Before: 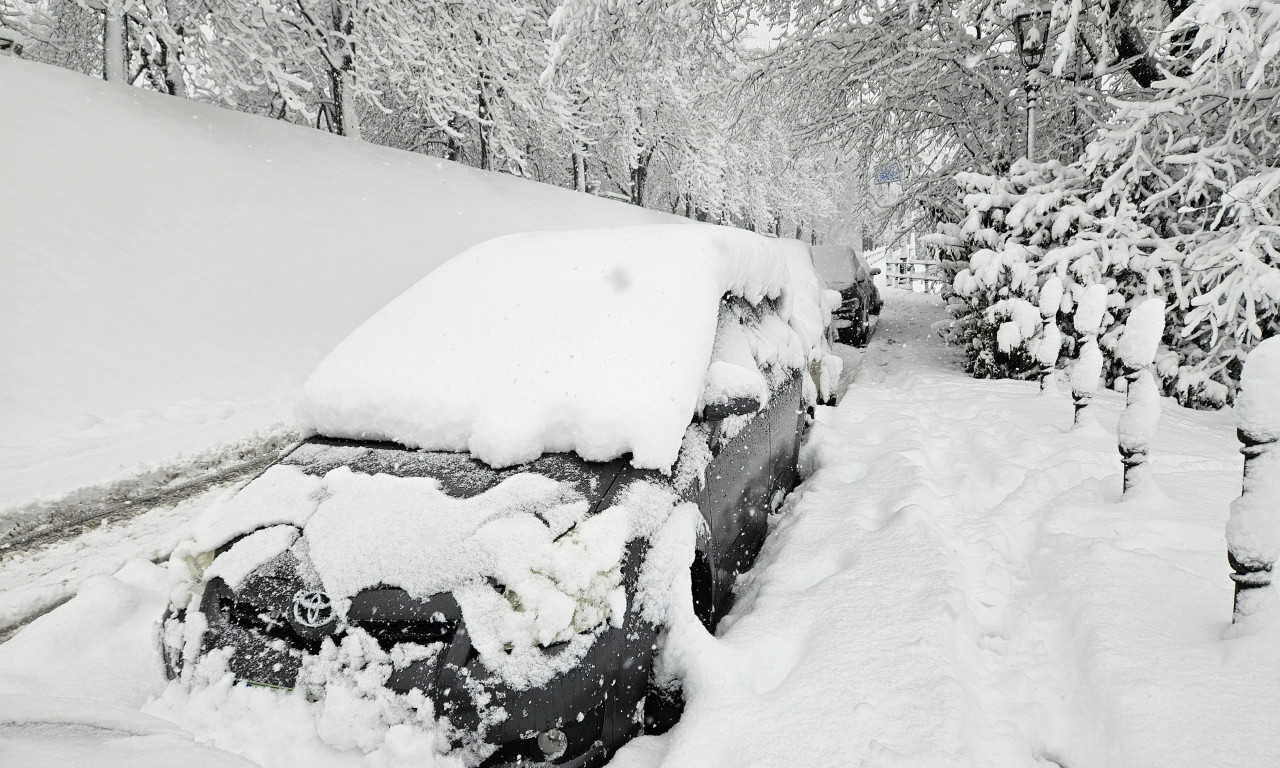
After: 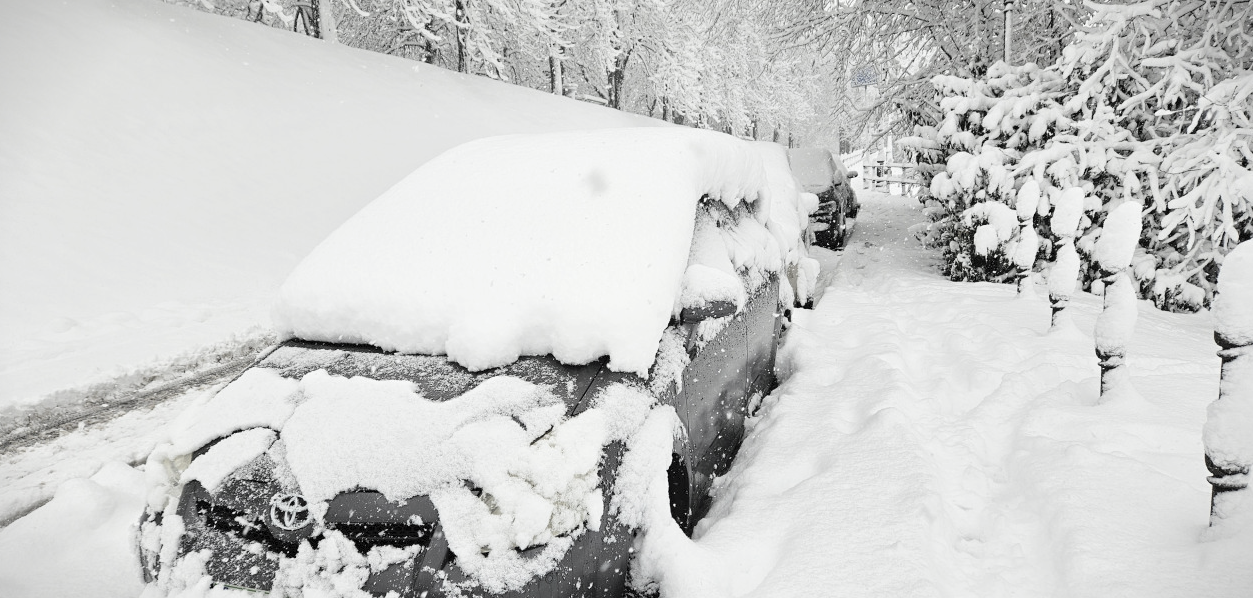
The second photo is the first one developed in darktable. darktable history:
vignetting: fall-off start 99.25%, width/height ratio 1.326, unbound false
crop and rotate: left 1.797%, top 12.703%, right 0.237%, bottom 9.396%
contrast brightness saturation: brightness 0.183, saturation -0.489
